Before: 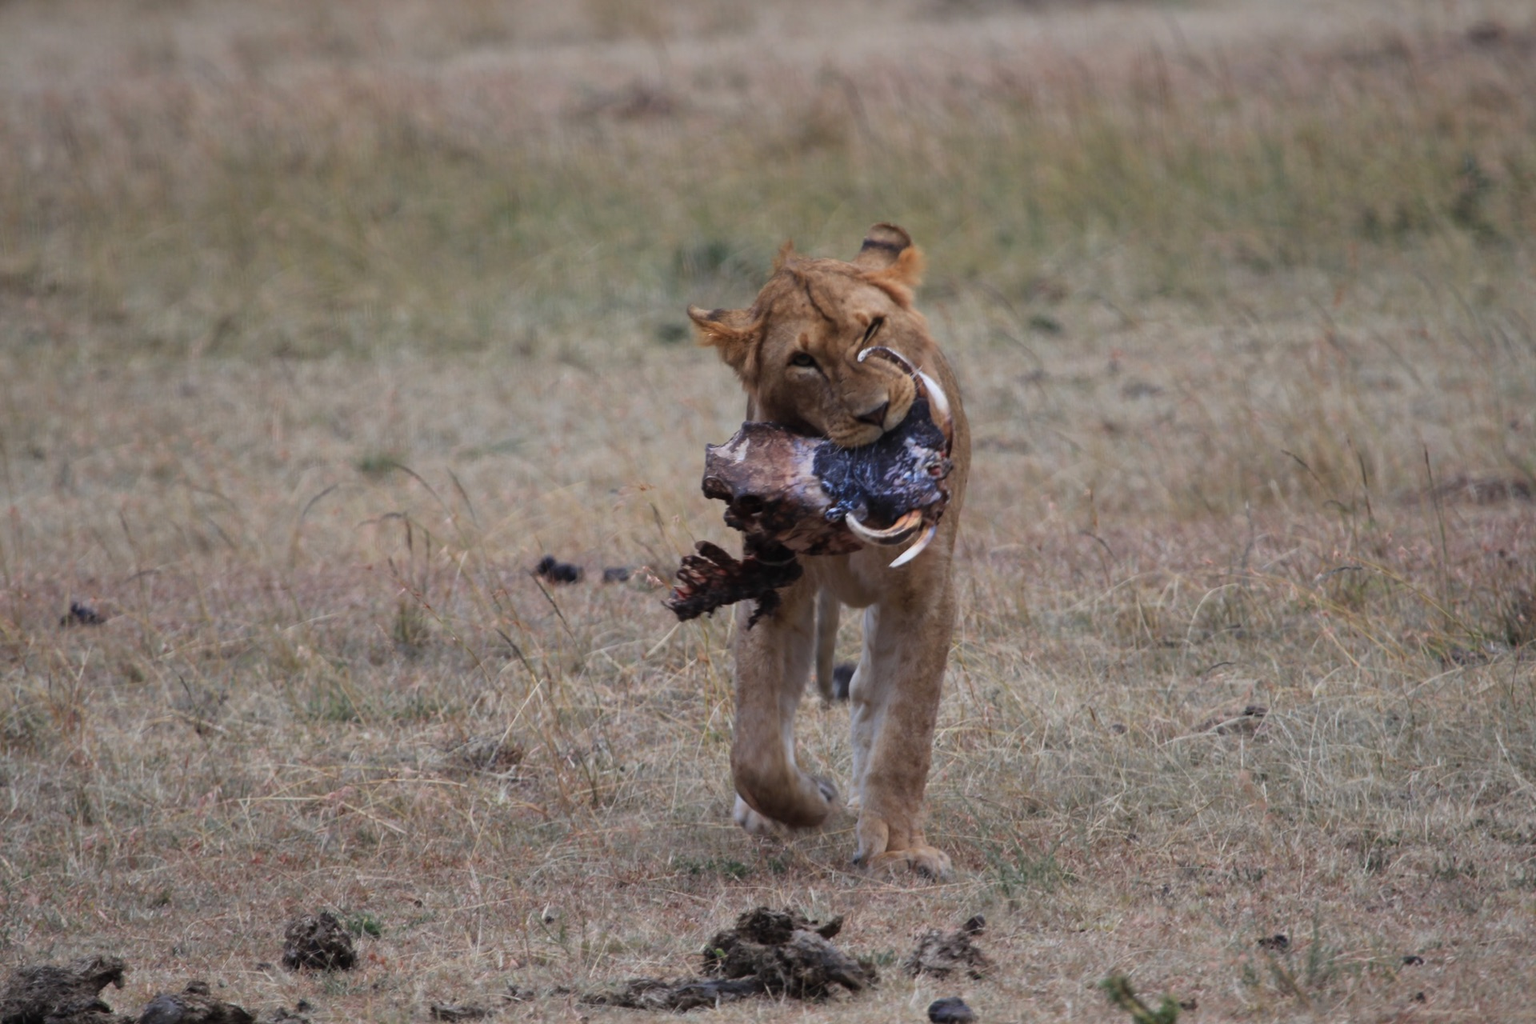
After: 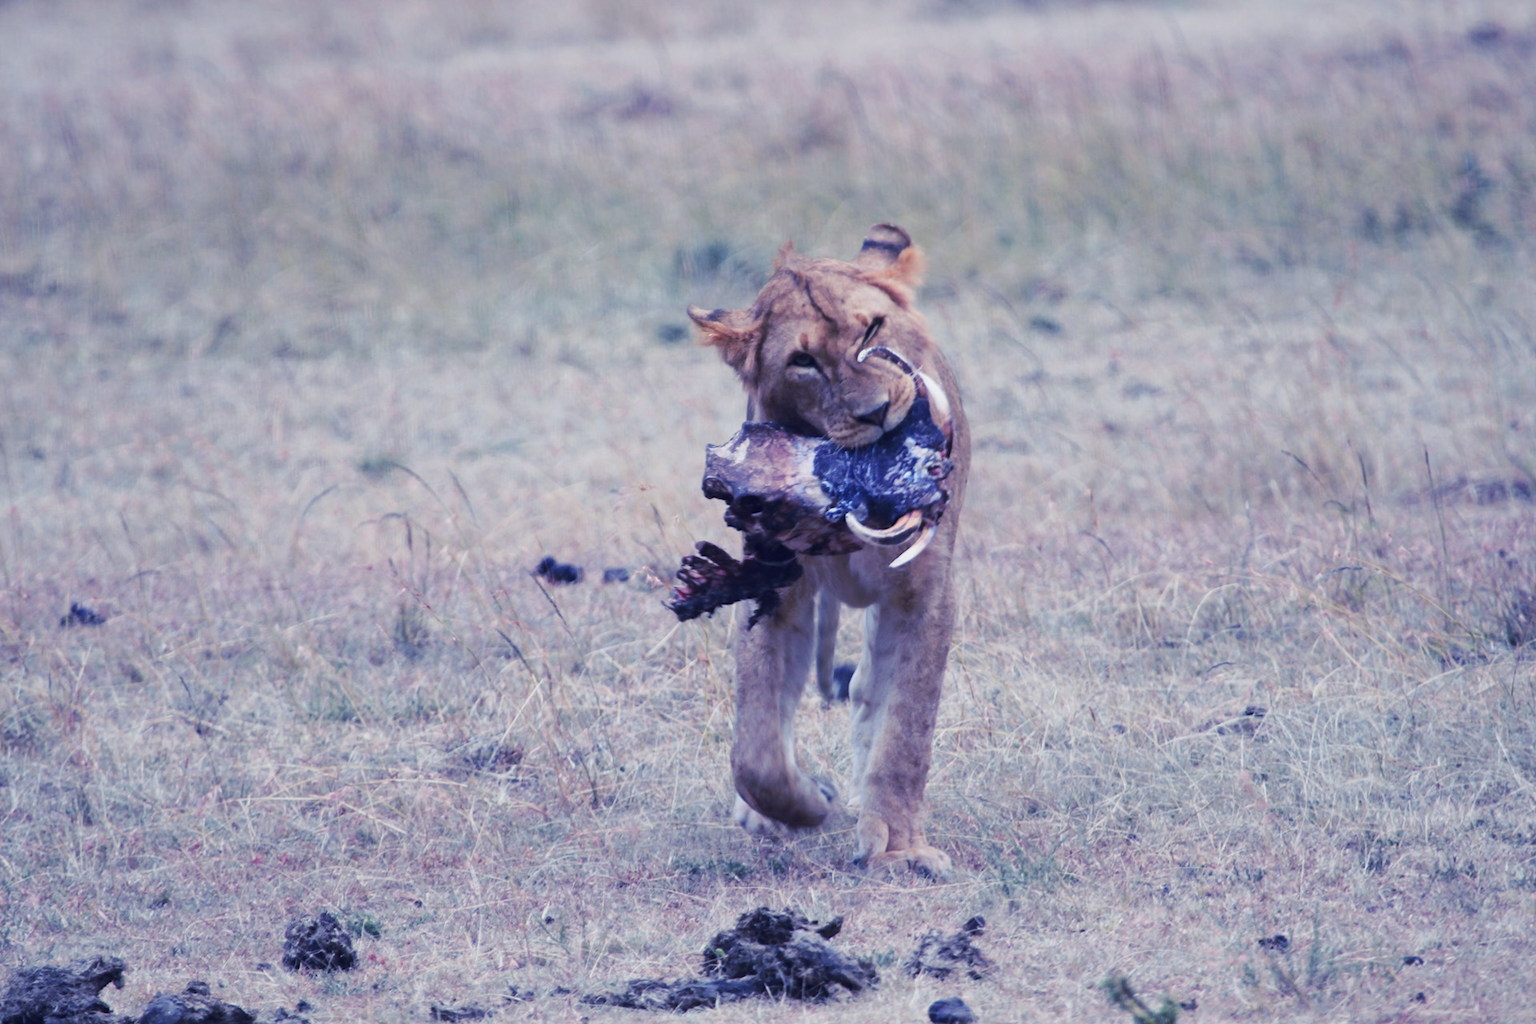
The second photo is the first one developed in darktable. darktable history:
tone curve: curves: ch0 [(0, 0) (0.003, 0.003) (0.011, 0.014) (0.025, 0.033) (0.044, 0.06) (0.069, 0.096) (0.1, 0.132) (0.136, 0.174) (0.177, 0.226) (0.224, 0.282) (0.277, 0.352) (0.335, 0.435) (0.399, 0.524) (0.468, 0.615) (0.543, 0.695) (0.623, 0.771) (0.709, 0.835) (0.801, 0.894) (0.898, 0.944) (1, 1)], preserve colors none
color look up table: target L [91.5, 94.31, 90.19, 82.44, 76.74, 78.85, 72.84, 60.49, 52.23, 49.1, 43.62, 18.52, 10.92, 200.51, 89.51, 86.54, 81.43, 65.94, 66.07, 60.3, 60.04, 43.84, 49.84, 42.65, 39.69, 38.57, 30.07, 23.89, 23.82, 95.63, 78.12, 76.52, 53.37, 58.82, 50.17, 56.22, 52.26, 44.71, 38.25, 38.41, 32.64, 33.25, 21.96, 14.04, 2.734, 80.09, 69.57, 47.74, 21.63], target a [-10.01, -14.11, -36.22, -81.17, -94.21, -50.77, -50.45, -12.77, -25.91, -44.67, -25.97, -5.737, -7.245, 0, 3.357, 16.31, -11.06, 39.46, 7.726, 39.26, 14.01, 69.44, 30.14, 63.24, 13.89, 33.48, 5.317, 31.92, 40.18, 6.453, 36.98, 3.292, 63.59, 42.13, 79.52, 0.386, -12.83, -0.572, 23.6, 14.66, 56.86, 54.3, 38.39, 36.04, 10.11, -66.22, -27.83, -11.58, 11.46], target b [40.36, 7.548, 98.68, 12.09, 79.18, 82.97, 10.93, 9.735, 21.19, 29.02, -8.13, -19.65, 13.51, 0, 31.37, 2.072, 87.52, 3.305, 41.46, 34.36, 17.8, 12.56, -12.93, -5.662, 42.75, 2.613, -9.324, -10.07, 33.68, 0.913, -29.88, -20.48, -26.96, -57.6, -65.98, -41.69, -65.78, -15.59, -88.65, -37.68, -61.75, -29.61, -77.23, -37.74, -22, -14.41, -43.82, -24.34, -42.09], num patches 49
